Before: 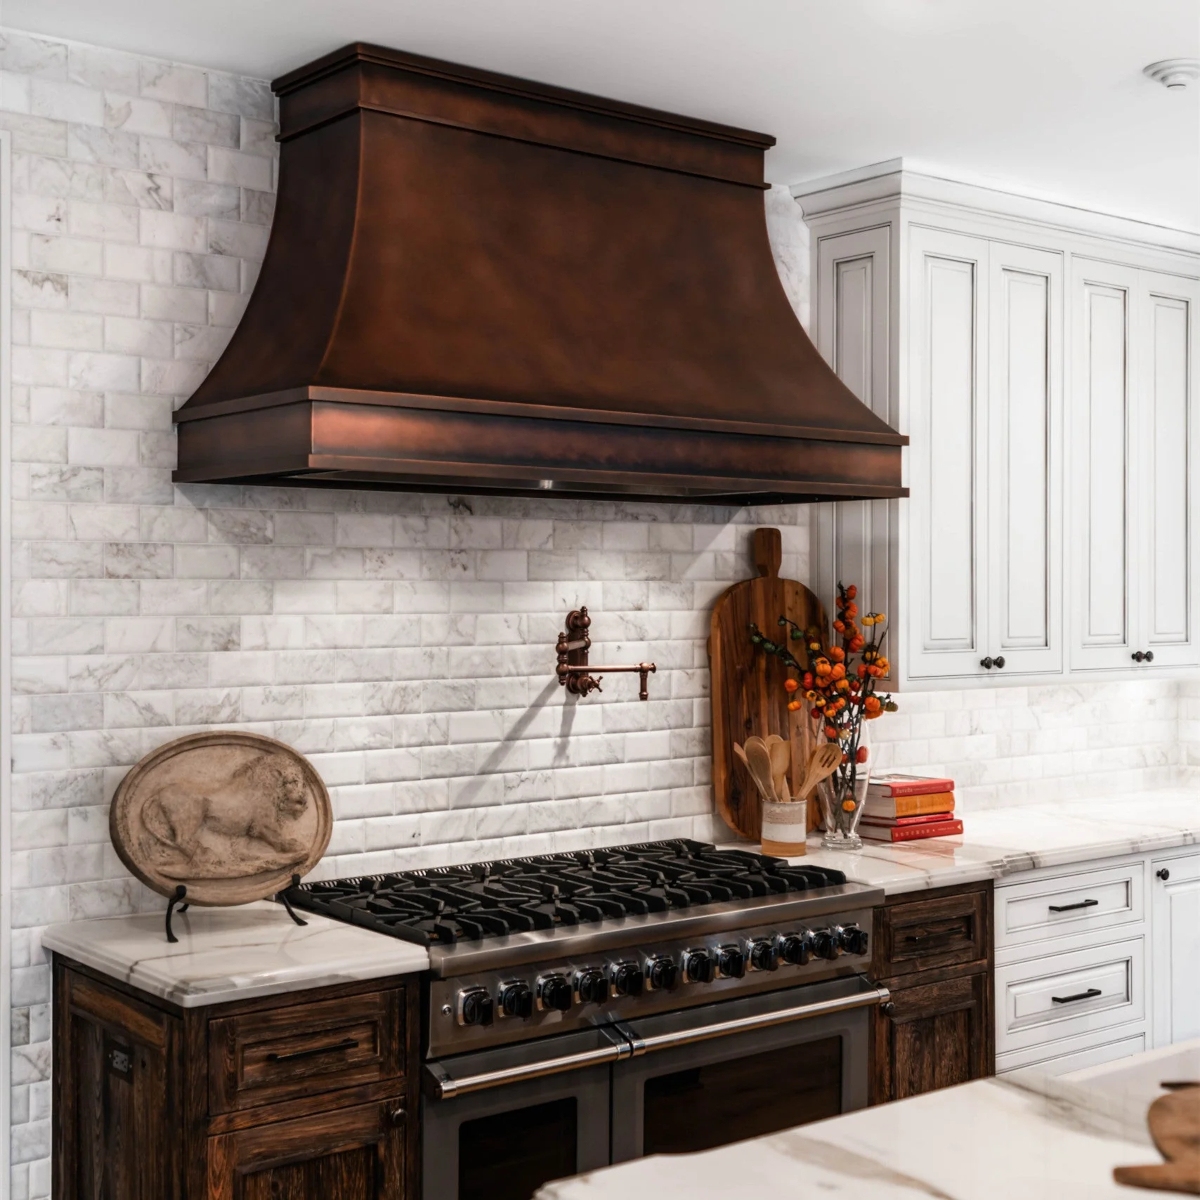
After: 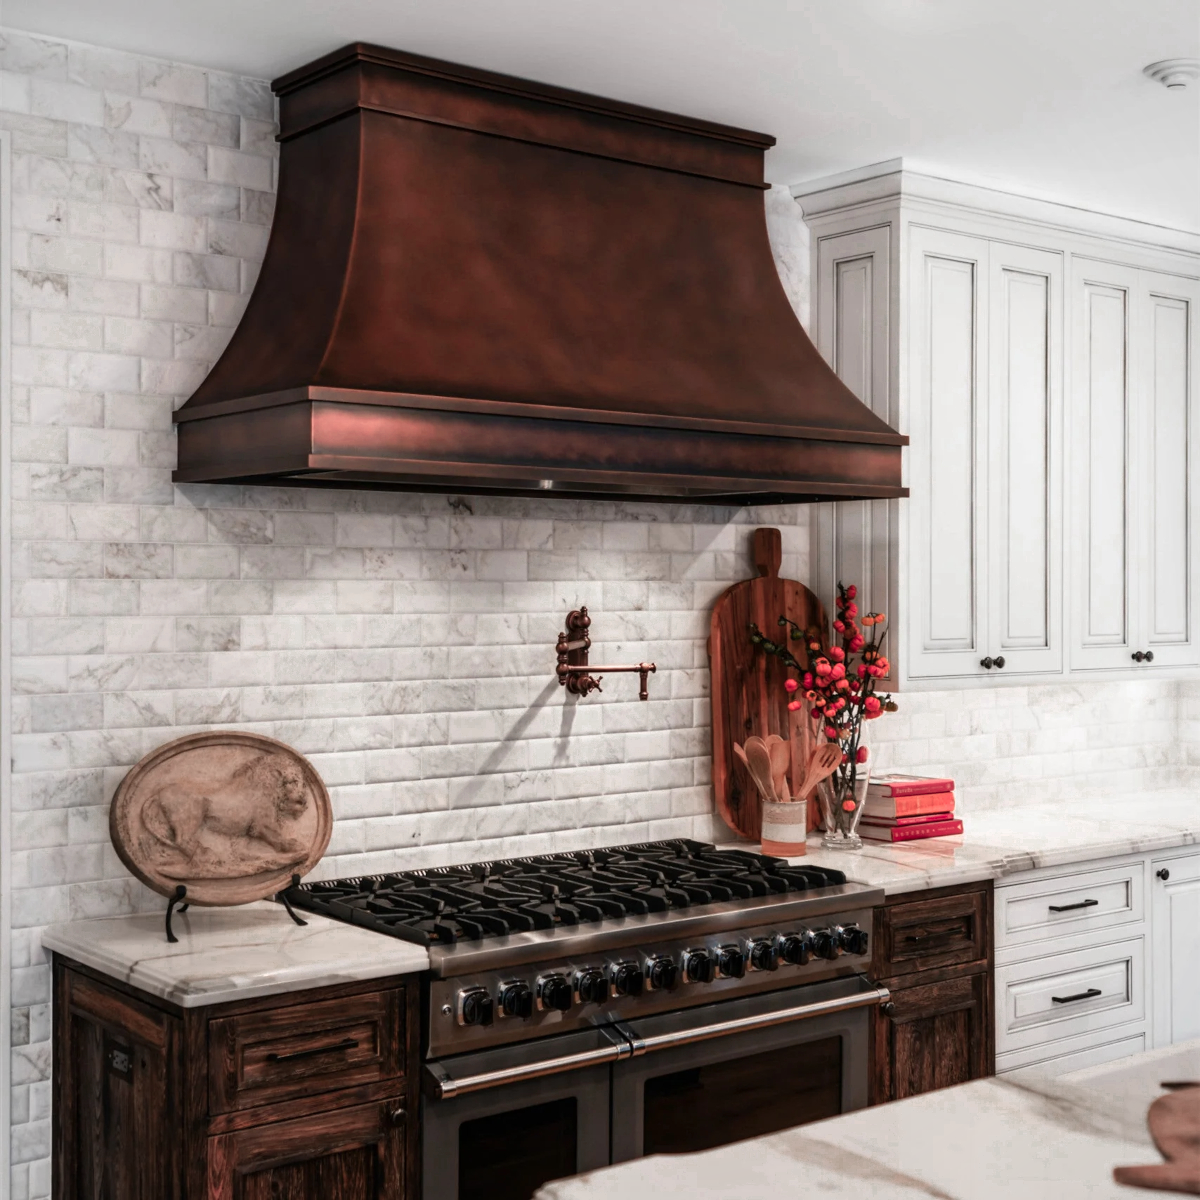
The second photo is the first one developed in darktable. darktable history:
color zones: curves: ch0 [(0.006, 0.385) (0.143, 0.563) (0.243, 0.321) (0.352, 0.464) (0.516, 0.456) (0.625, 0.5) (0.75, 0.5) (0.875, 0.5)]; ch1 [(0, 0.5) (0.134, 0.504) (0.246, 0.463) (0.421, 0.515) (0.5, 0.56) (0.625, 0.5) (0.75, 0.5) (0.875, 0.5)]; ch2 [(0, 0.5) (0.131, 0.426) (0.307, 0.289) (0.38, 0.188) (0.513, 0.216) (0.625, 0.548) (0.75, 0.468) (0.838, 0.396) (0.971, 0.311)]
vignetting: fall-off start 81.87%, fall-off radius 61.88%, brightness -0.189, saturation -0.302, automatic ratio true, width/height ratio 1.411
